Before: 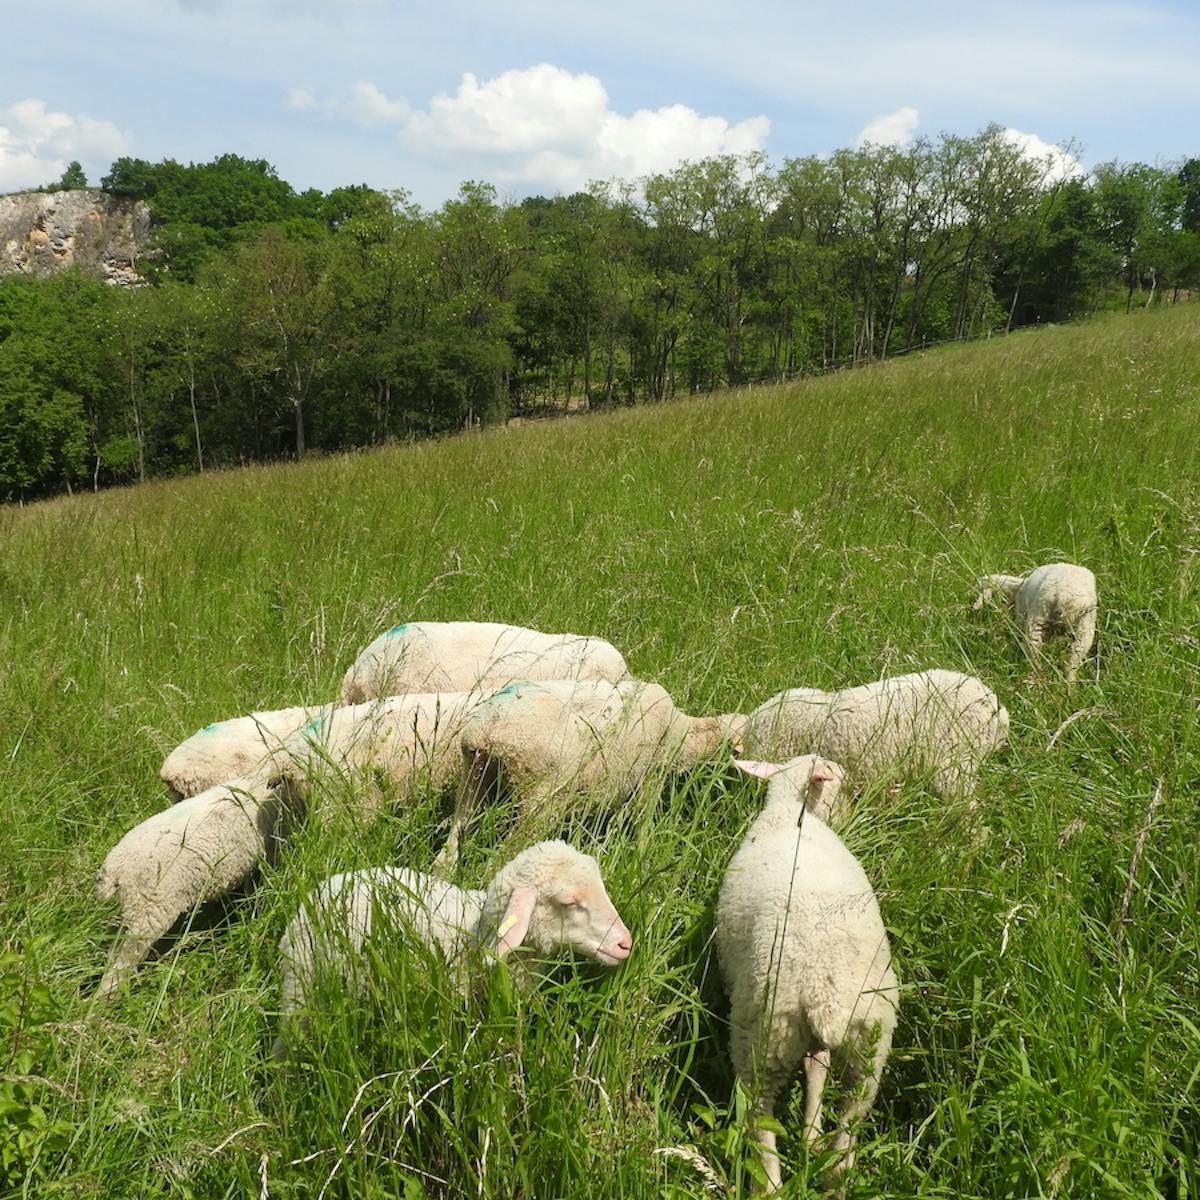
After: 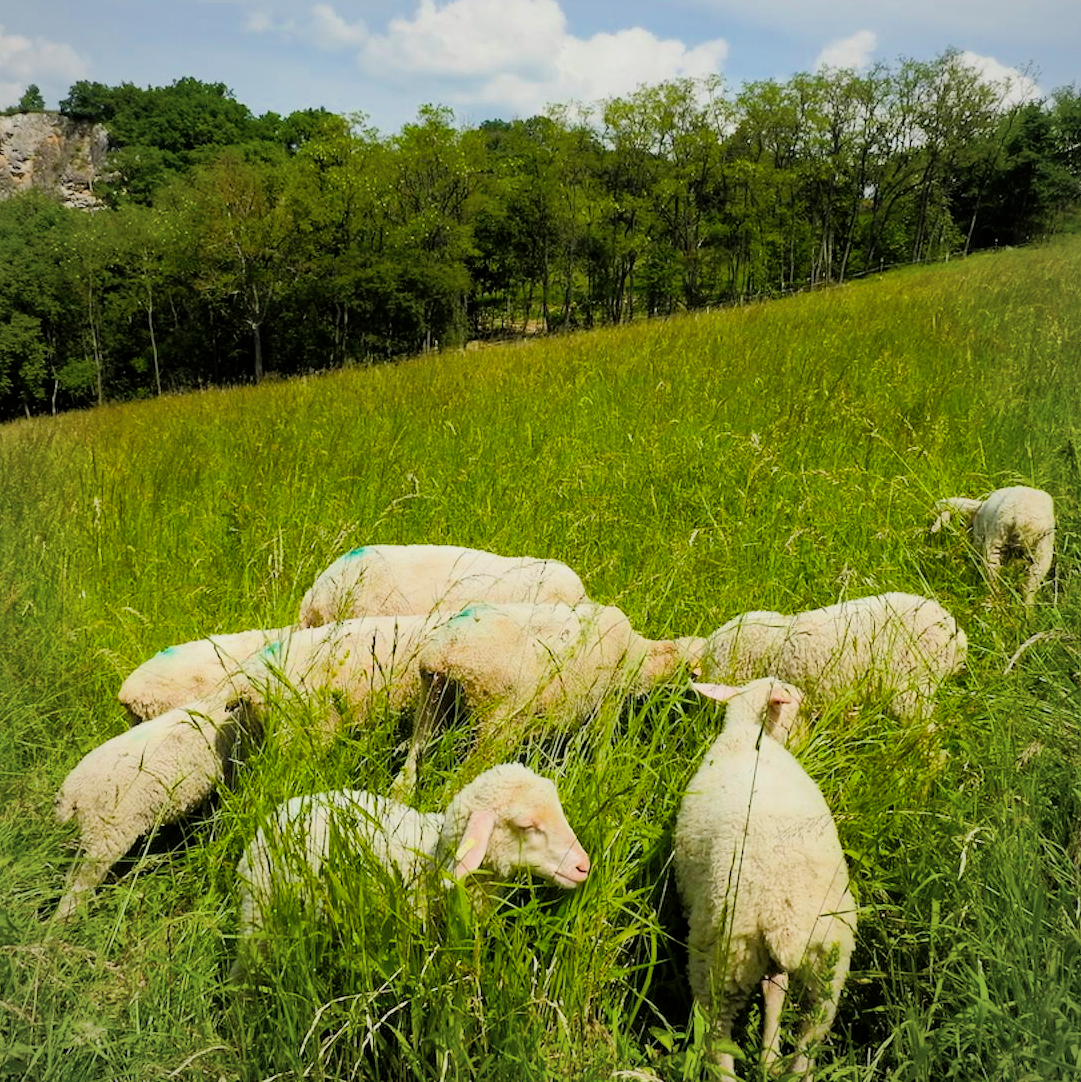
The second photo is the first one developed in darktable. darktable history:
haze removal: adaptive false
color balance rgb: linear chroma grading › global chroma 15.265%, perceptual saturation grading › global saturation 19.851%, perceptual brilliance grading › highlights 14.348%, perceptual brilliance grading › mid-tones -5.836%, perceptual brilliance grading › shadows -25.992%, global vibrance 20%
vignetting: fall-off start 80.86%, fall-off radius 61.63%, brightness -0.179, saturation -0.295, automatic ratio true, width/height ratio 1.422
crop: left 3.511%, top 6.485%, right 6.383%, bottom 3.281%
shadows and highlights: on, module defaults
filmic rgb: black relative exposure -7.34 EV, white relative exposure 5.06 EV, hardness 3.2
tone equalizer: -8 EV -0.394 EV, -7 EV -0.385 EV, -6 EV -0.369 EV, -5 EV -0.25 EV, -3 EV 0.197 EV, -2 EV 0.327 EV, -1 EV 0.407 EV, +0 EV 0.446 EV
local contrast: mode bilateral grid, contrast 15, coarseness 35, detail 106%, midtone range 0.2
